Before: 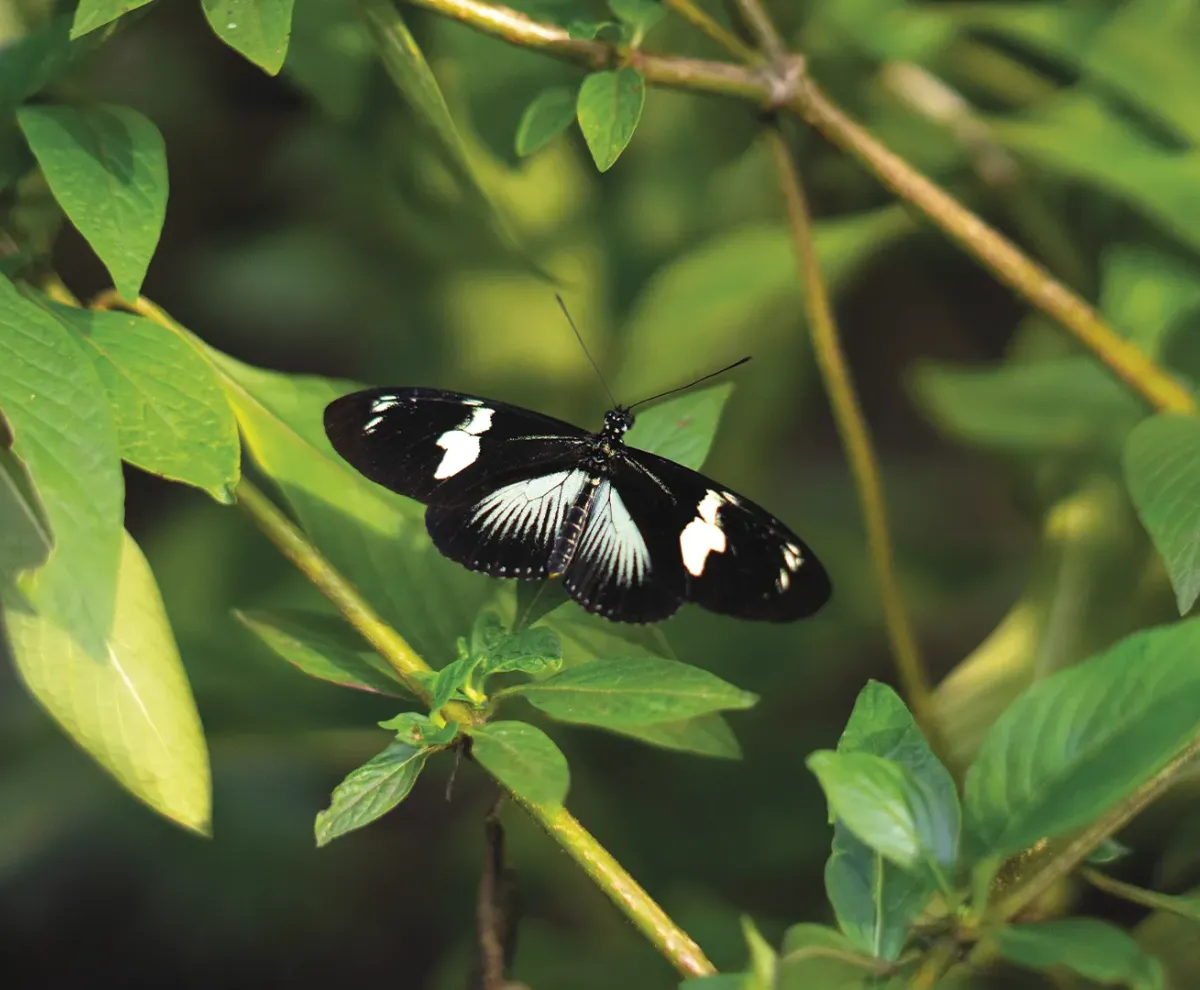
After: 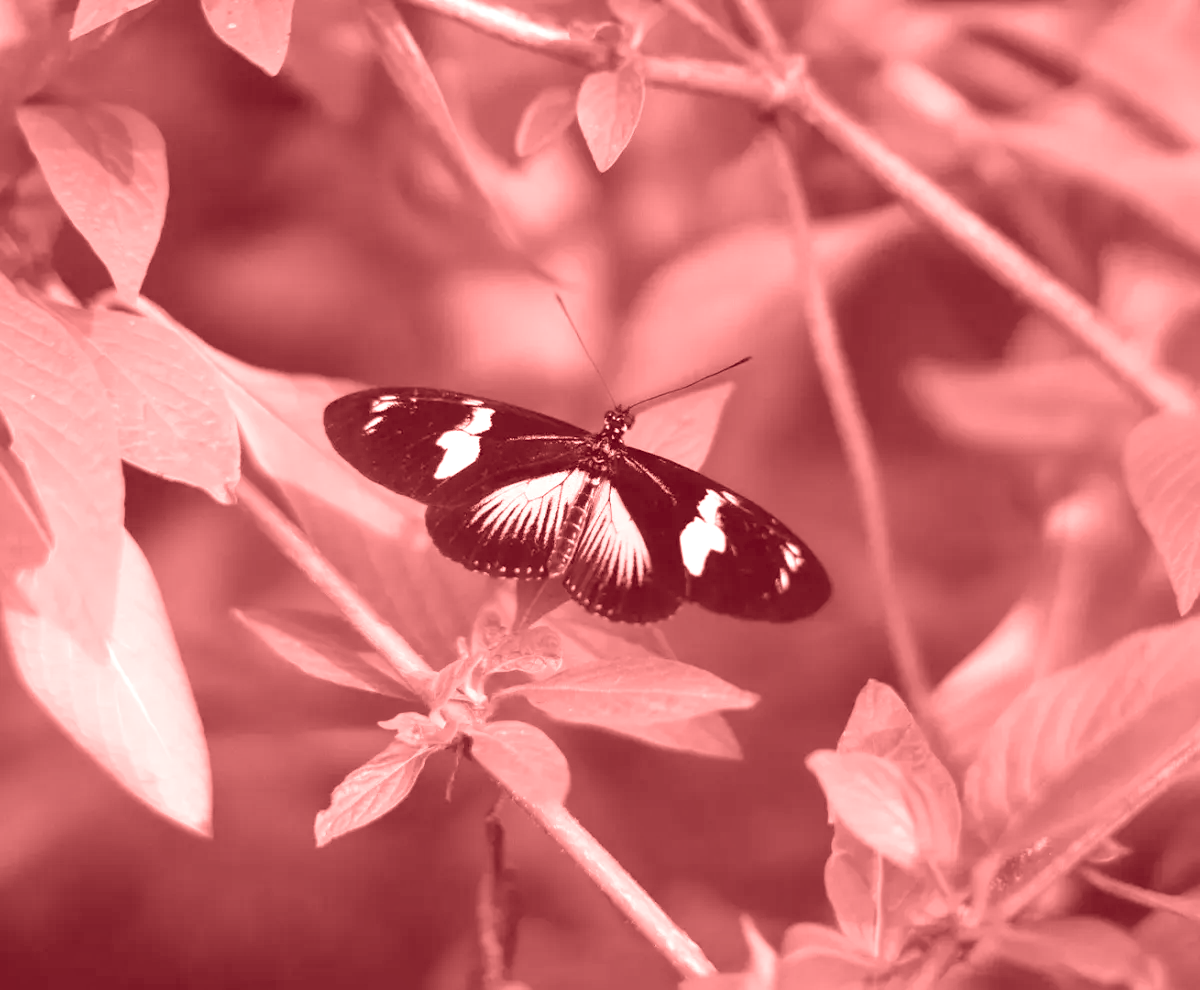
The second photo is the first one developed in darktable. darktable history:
contrast brightness saturation: brightness 0.13
colorize: saturation 60%, source mix 100%
color balance rgb: linear chroma grading › global chroma 15%, perceptual saturation grading › global saturation 30%
local contrast: mode bilateral grid, contrast 10, coarseness 25, detail 115%, midtone range 0.2
